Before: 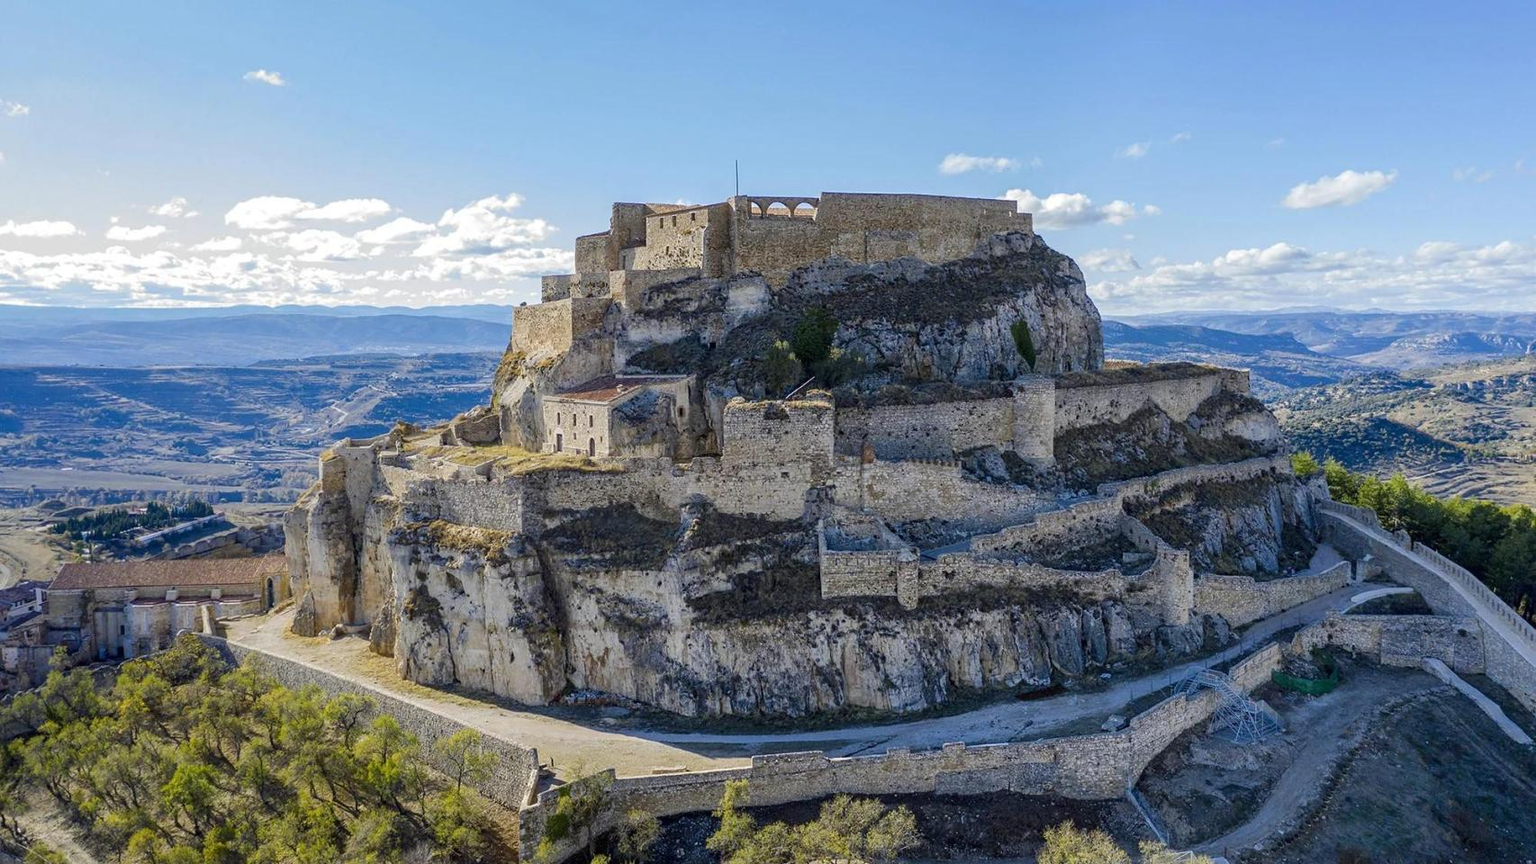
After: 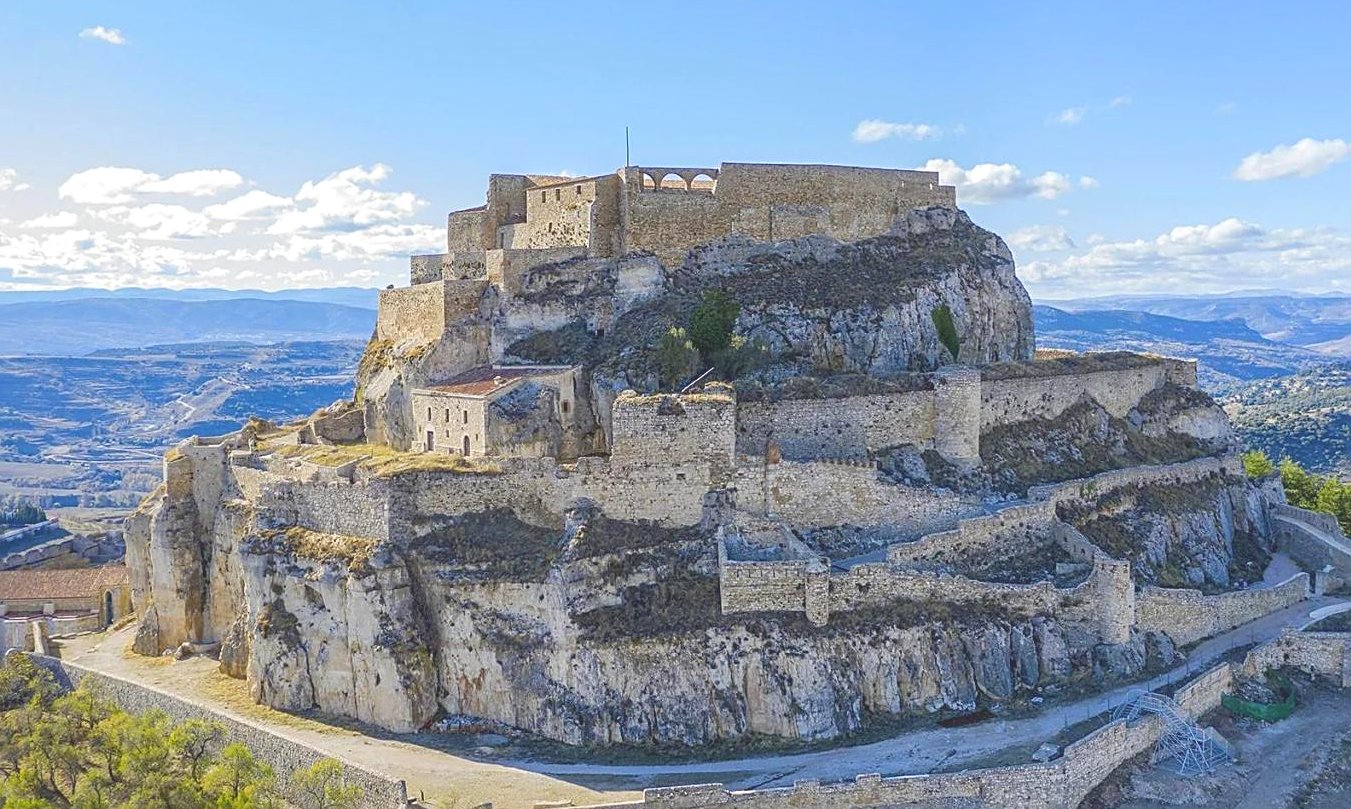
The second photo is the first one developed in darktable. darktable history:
crop: left 11.225%, top 5.381%, right 9.565%, bottom 10.314%
tone curve: curves: ch0 [(0, 0.172) (1, 0.91)], color space Lab, independent channels, preserve colors none
exposure: exposure 0.496 EV, compensate highlight preservation false
sharpen: on, module defaults
